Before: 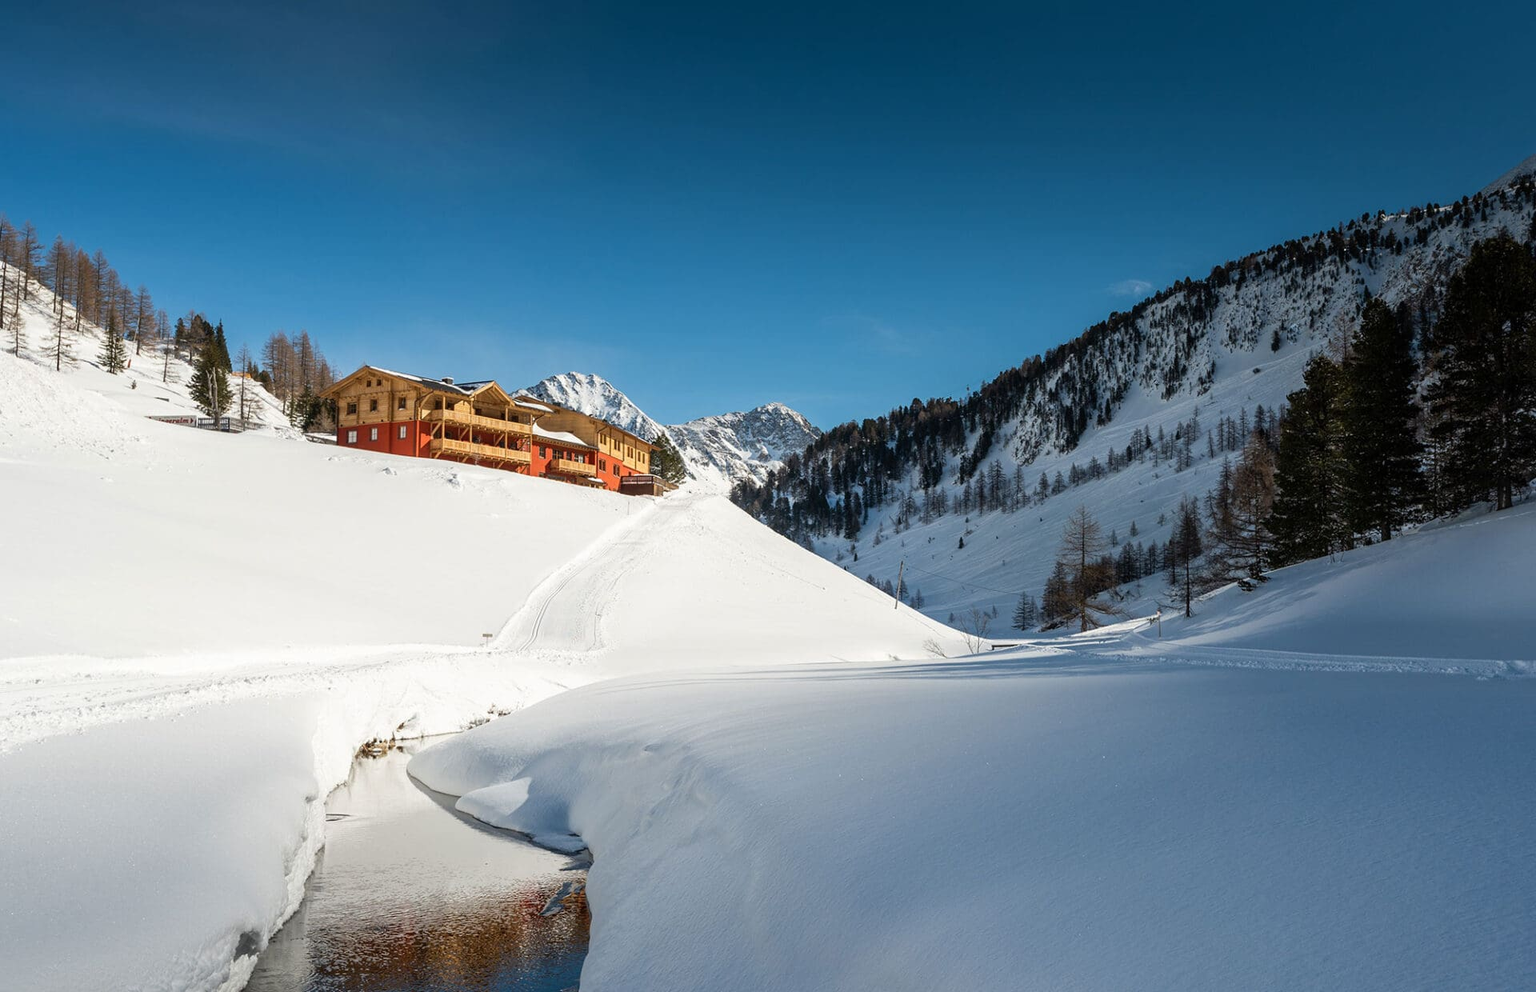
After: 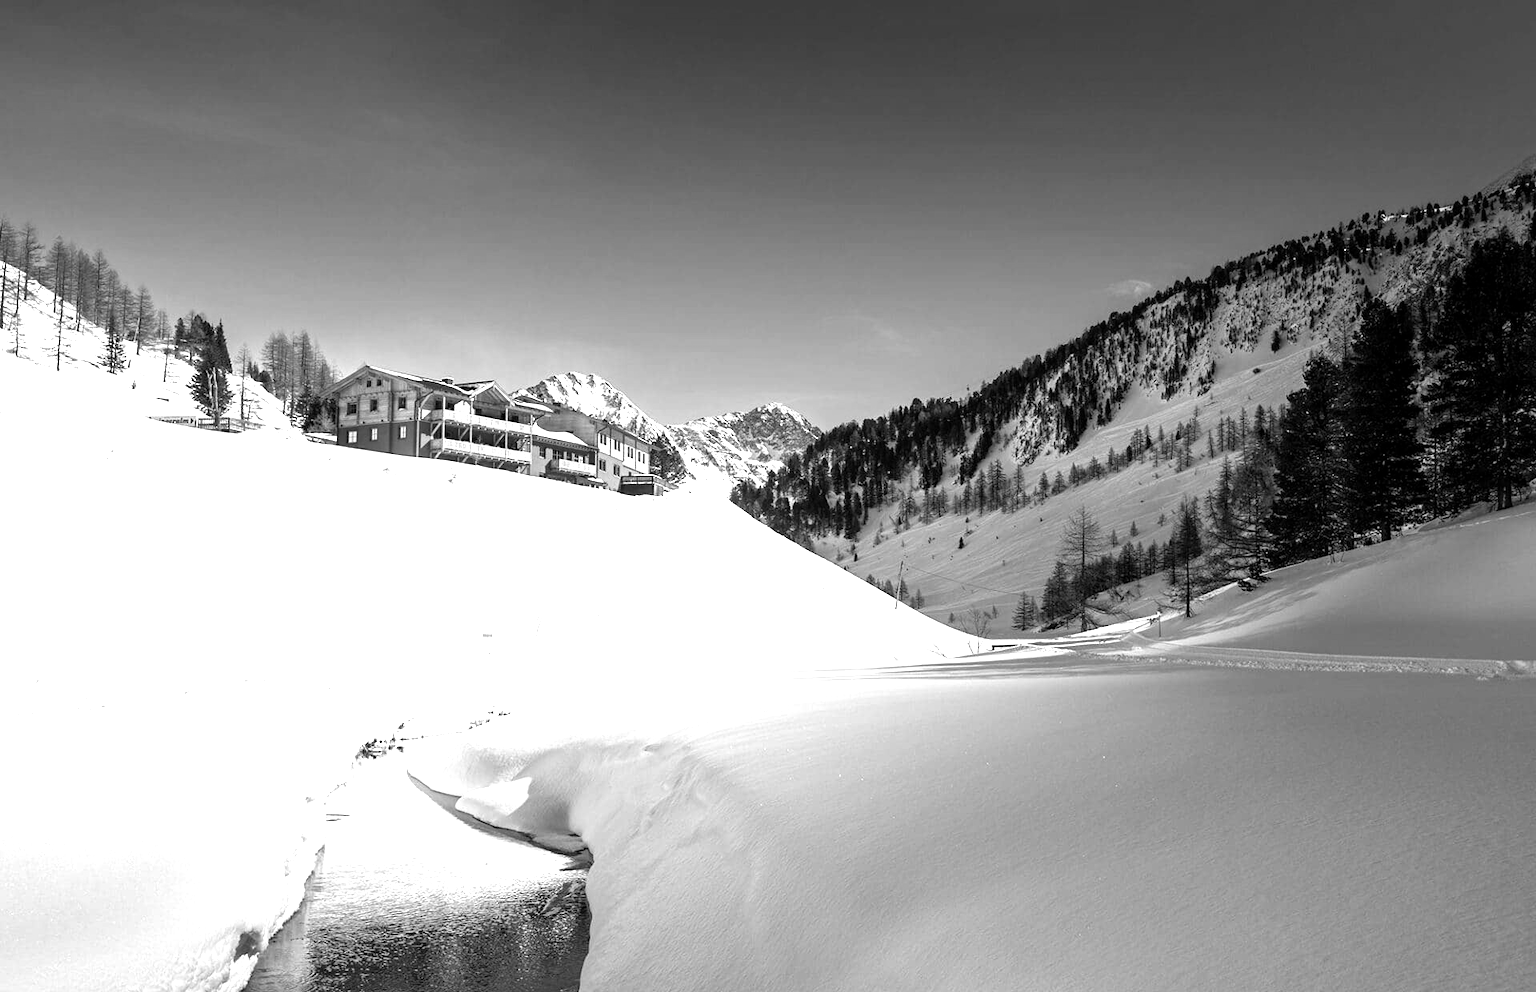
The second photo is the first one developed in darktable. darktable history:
monochrome: a -71.75, b 75.82
levels: levels [0.012, 0.367, 0.697]
